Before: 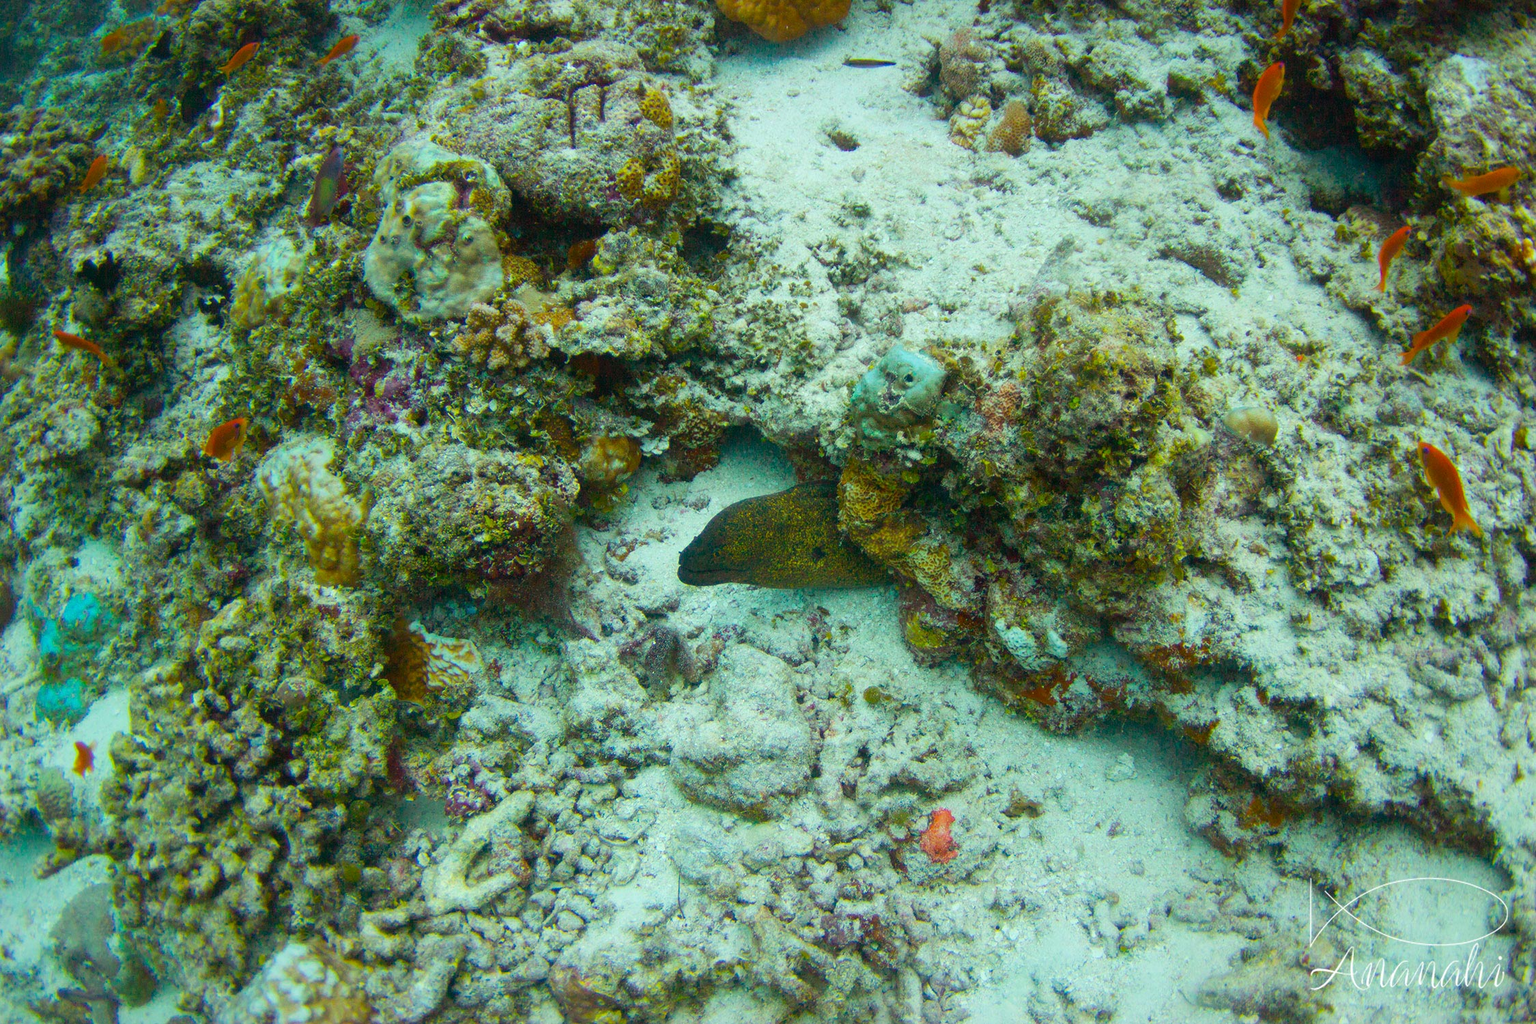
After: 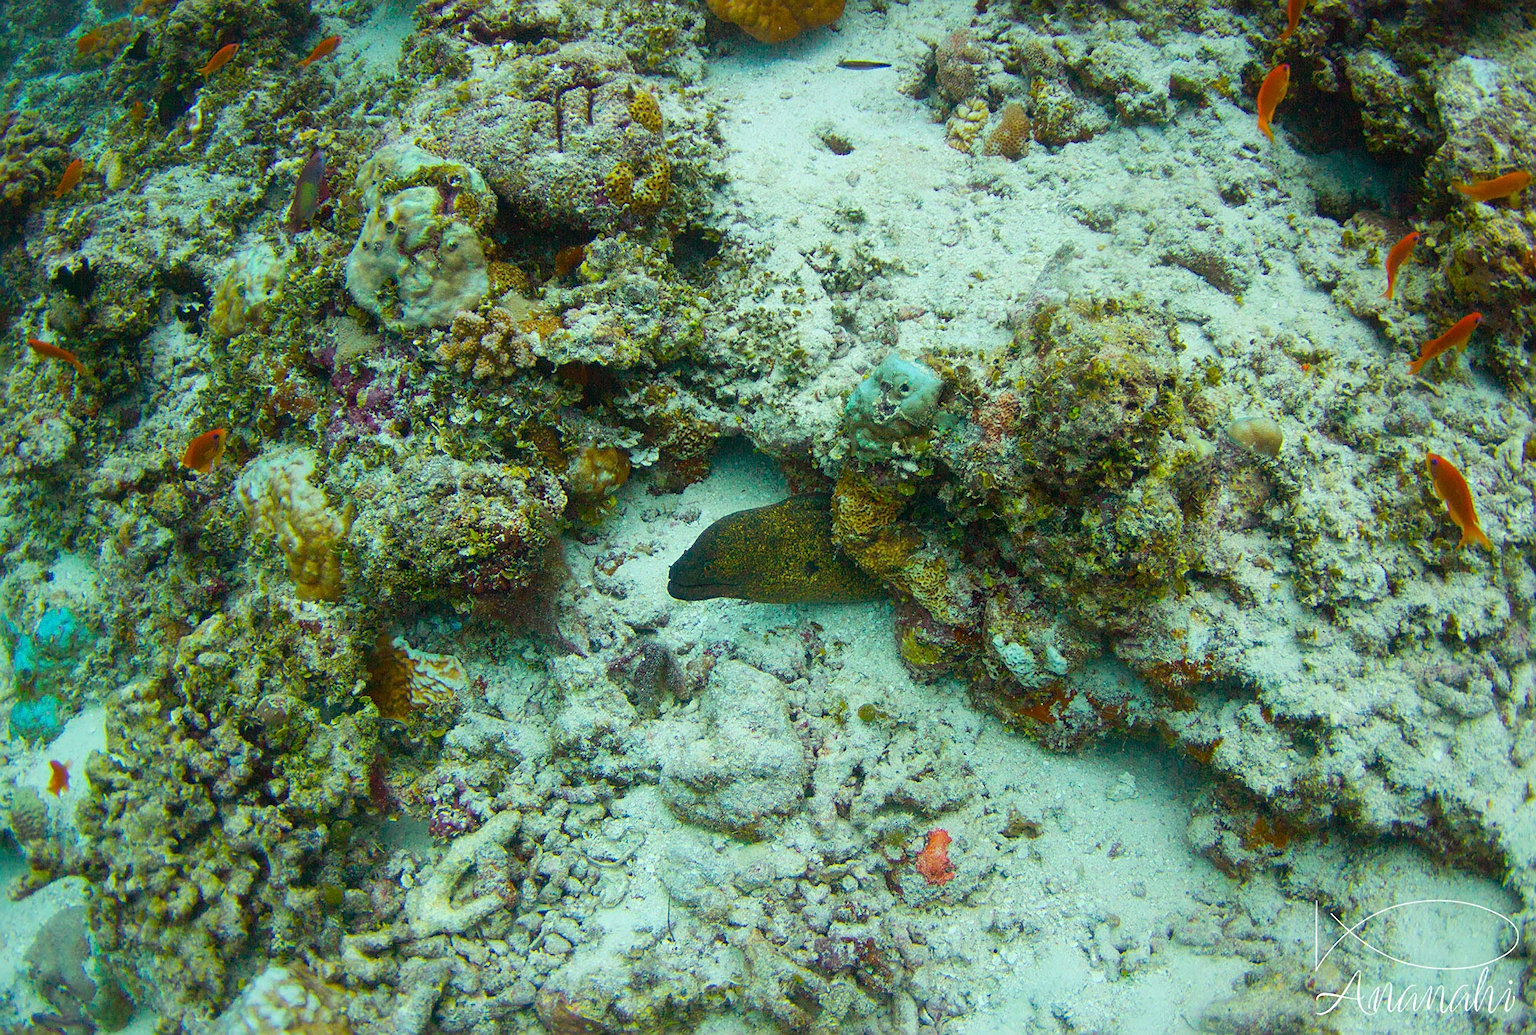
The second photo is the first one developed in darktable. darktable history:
crop and rotate: left 1.774%, right 0.633%, bottom 1.28%
sharpen: on, module defaults
